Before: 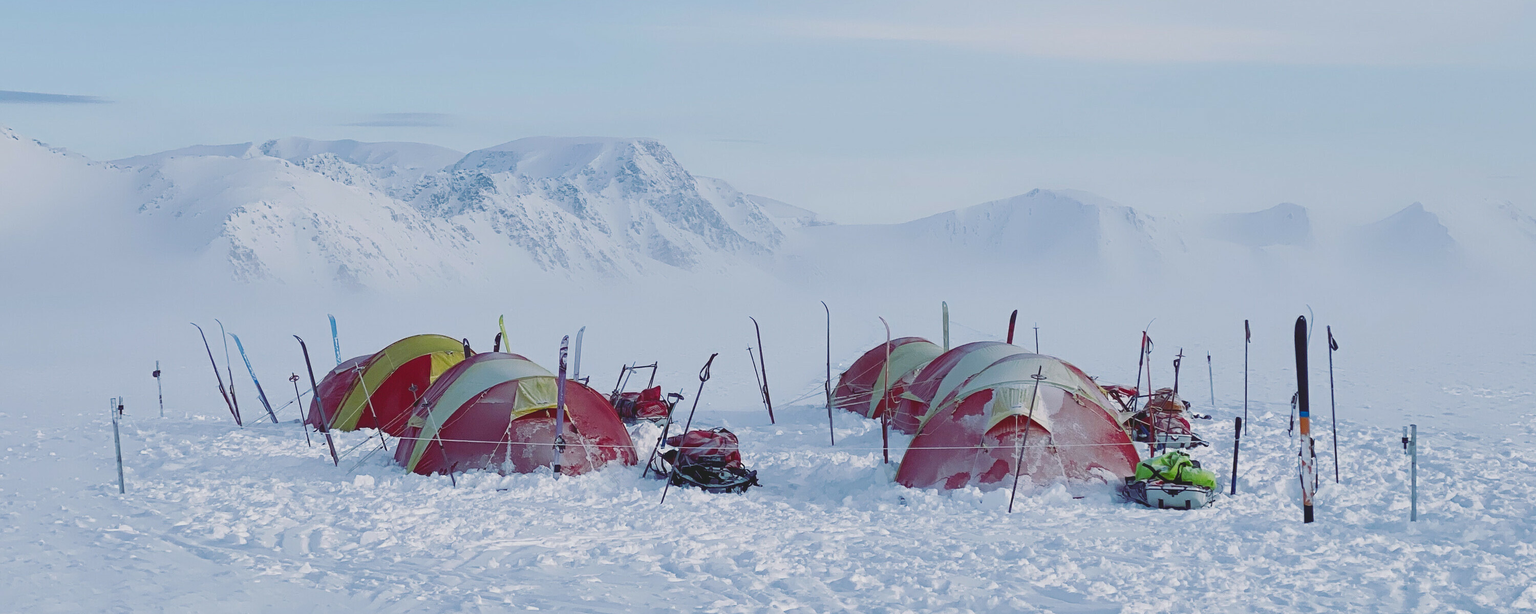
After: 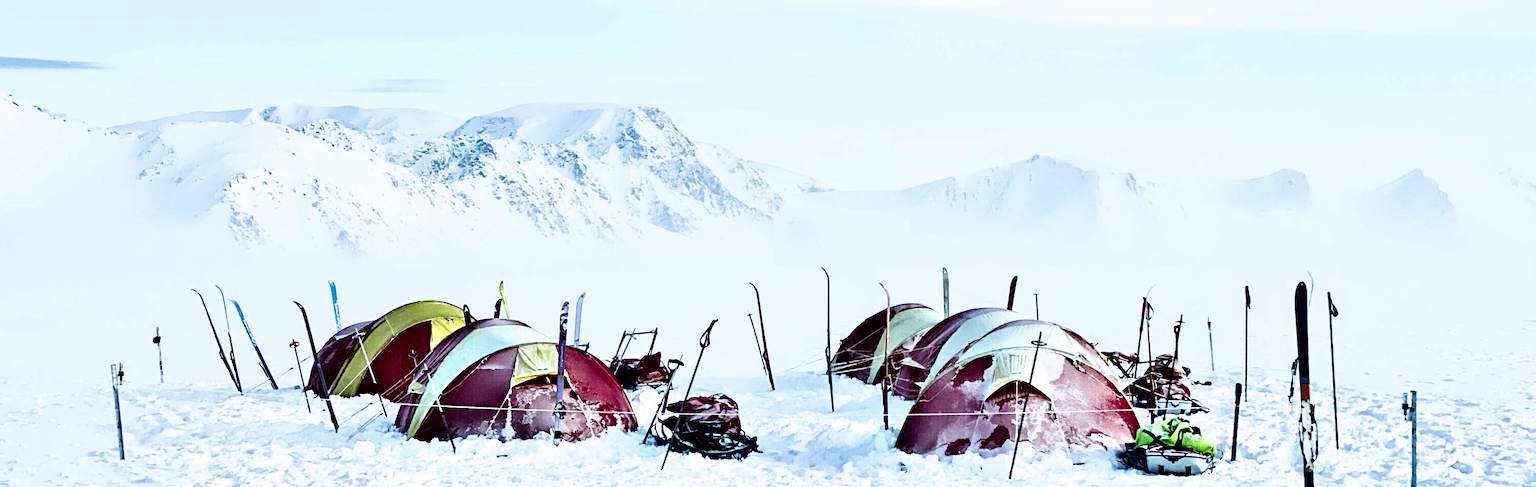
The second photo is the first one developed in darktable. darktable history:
exposure: exposure 1.067 EV, compensate highlight preservation false
tone equalizer: on, module defaults
crop and rotate: top 5.662%, bottom 14.925%
contrast equalizer: y [[0.48, 0.654, 0.731, 0.706, 0.772, 0.382], [0.55 ×6], [0 ×6], [0 ×6], [0 ×6]]
filmic rgb: black relative exposure -16 EV, white relative exposure 6.23 EV, hardness 5.02, contrast 1.354, add noise in highlights 0.001, color science v3 (2019), use custom middle-gray values true, iterations of high-quality reconstruction 0, contrast in highlights soft
